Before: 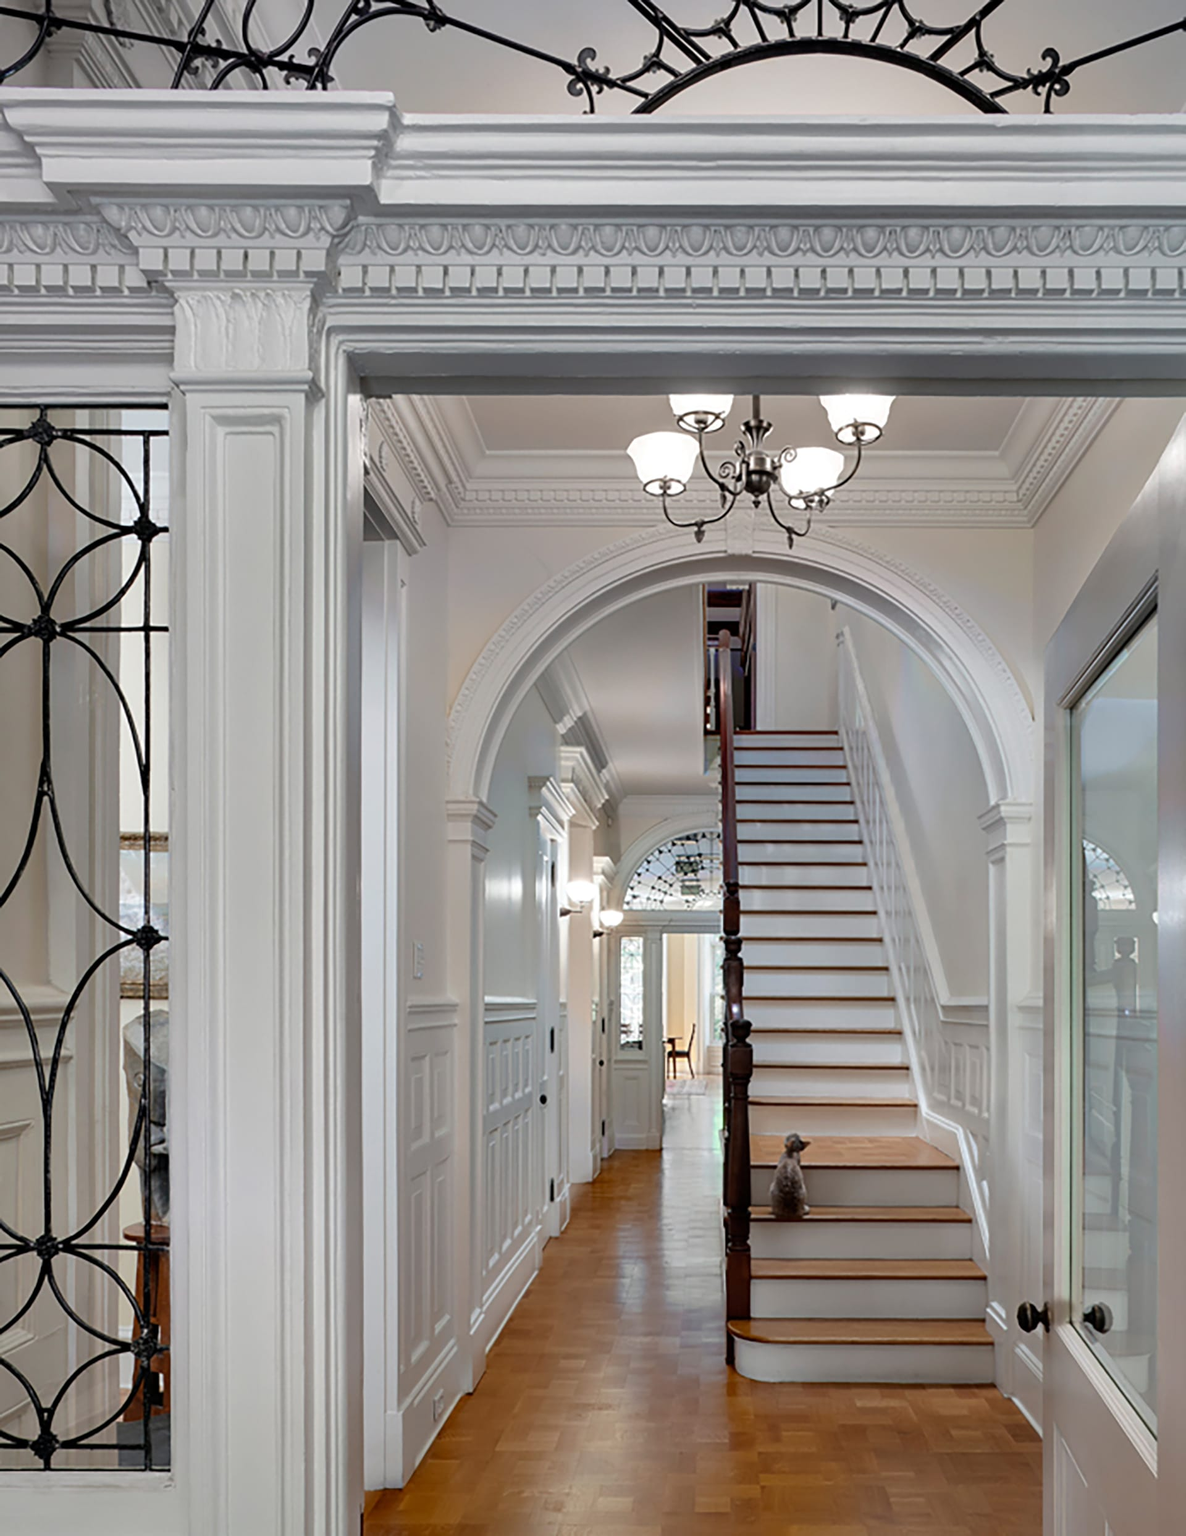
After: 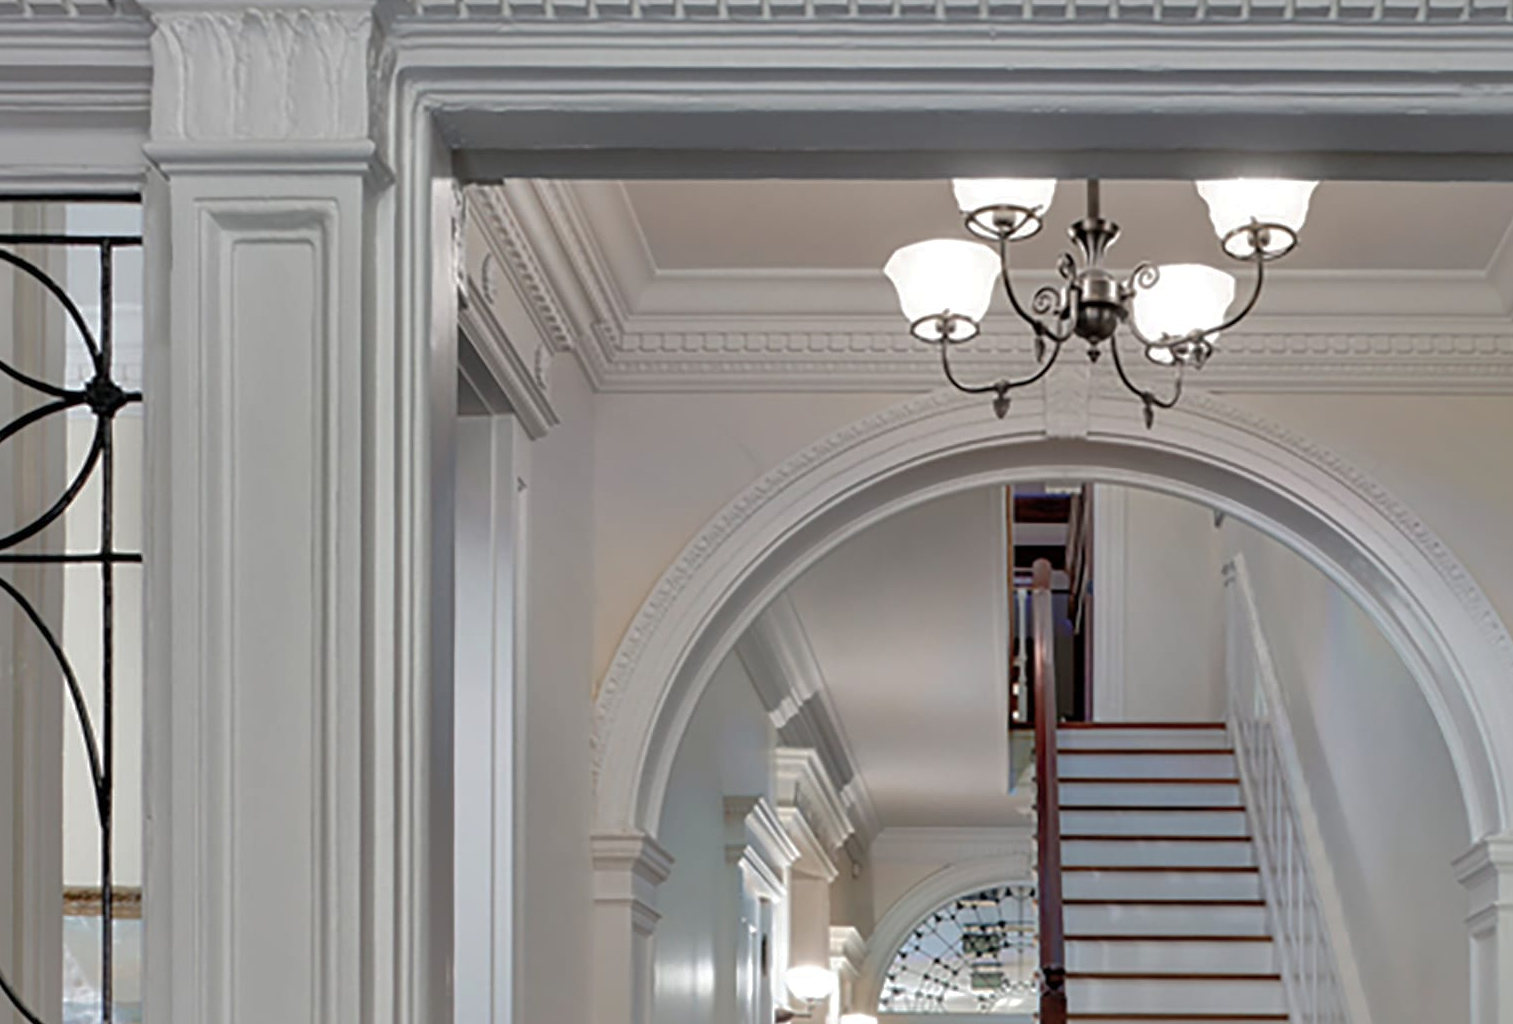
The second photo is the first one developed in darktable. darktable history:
crop: left 6.841%, top 18.54%, right 14.317%, bottom 40.241%
shadows and highlights: shadows 40.07, highlights -60.04
